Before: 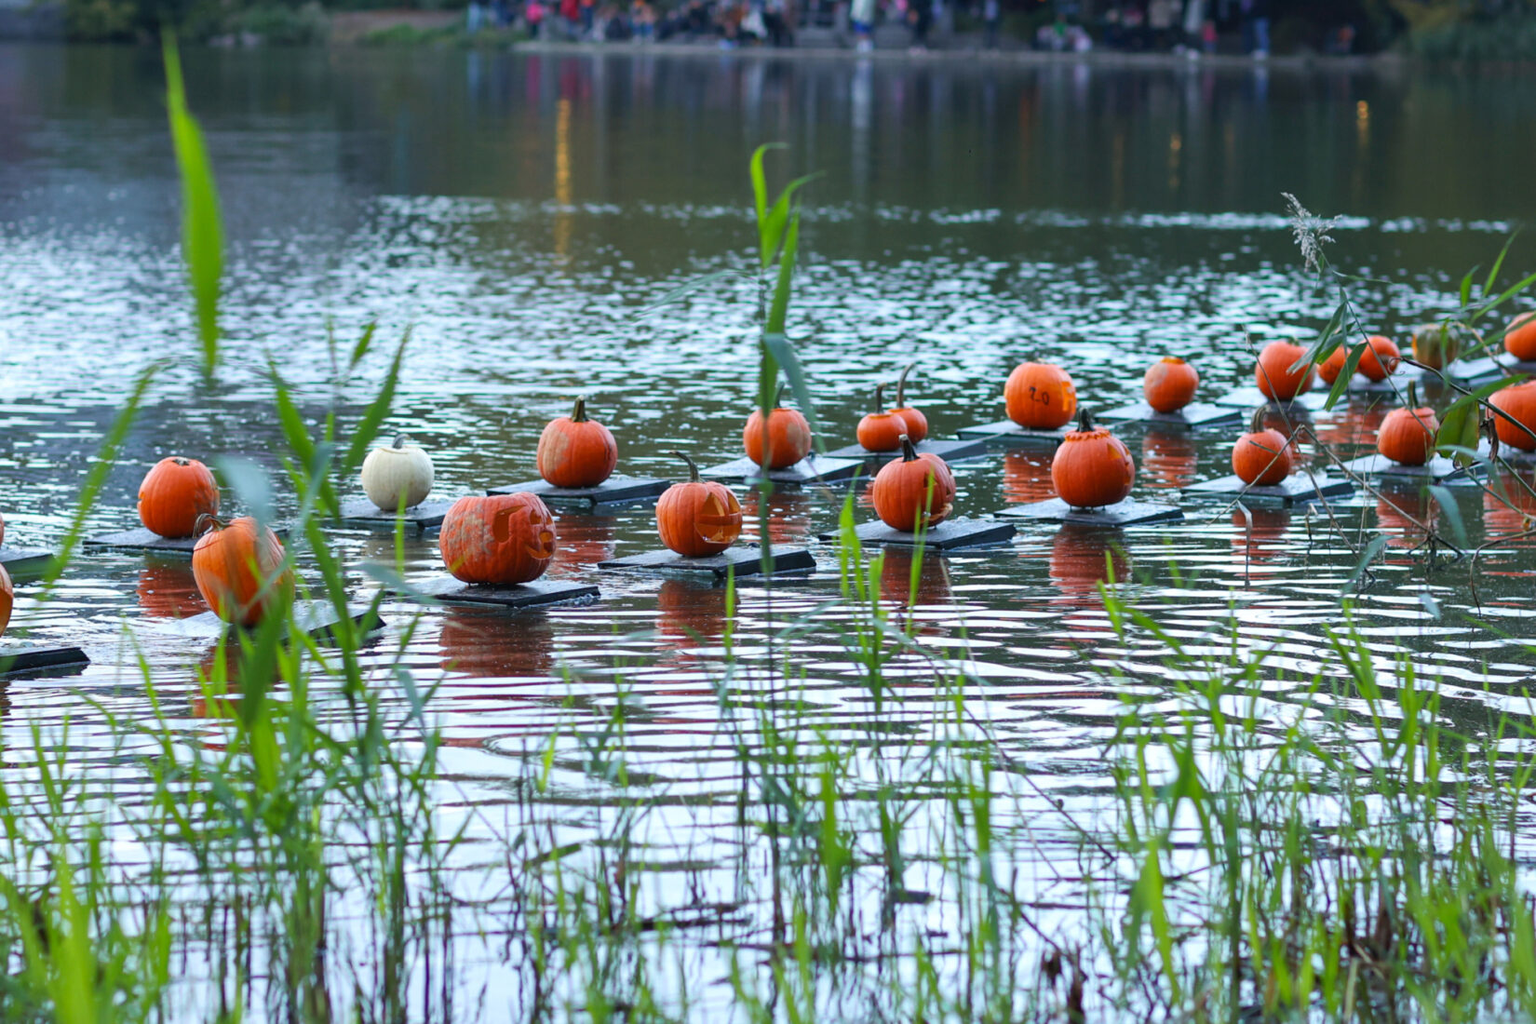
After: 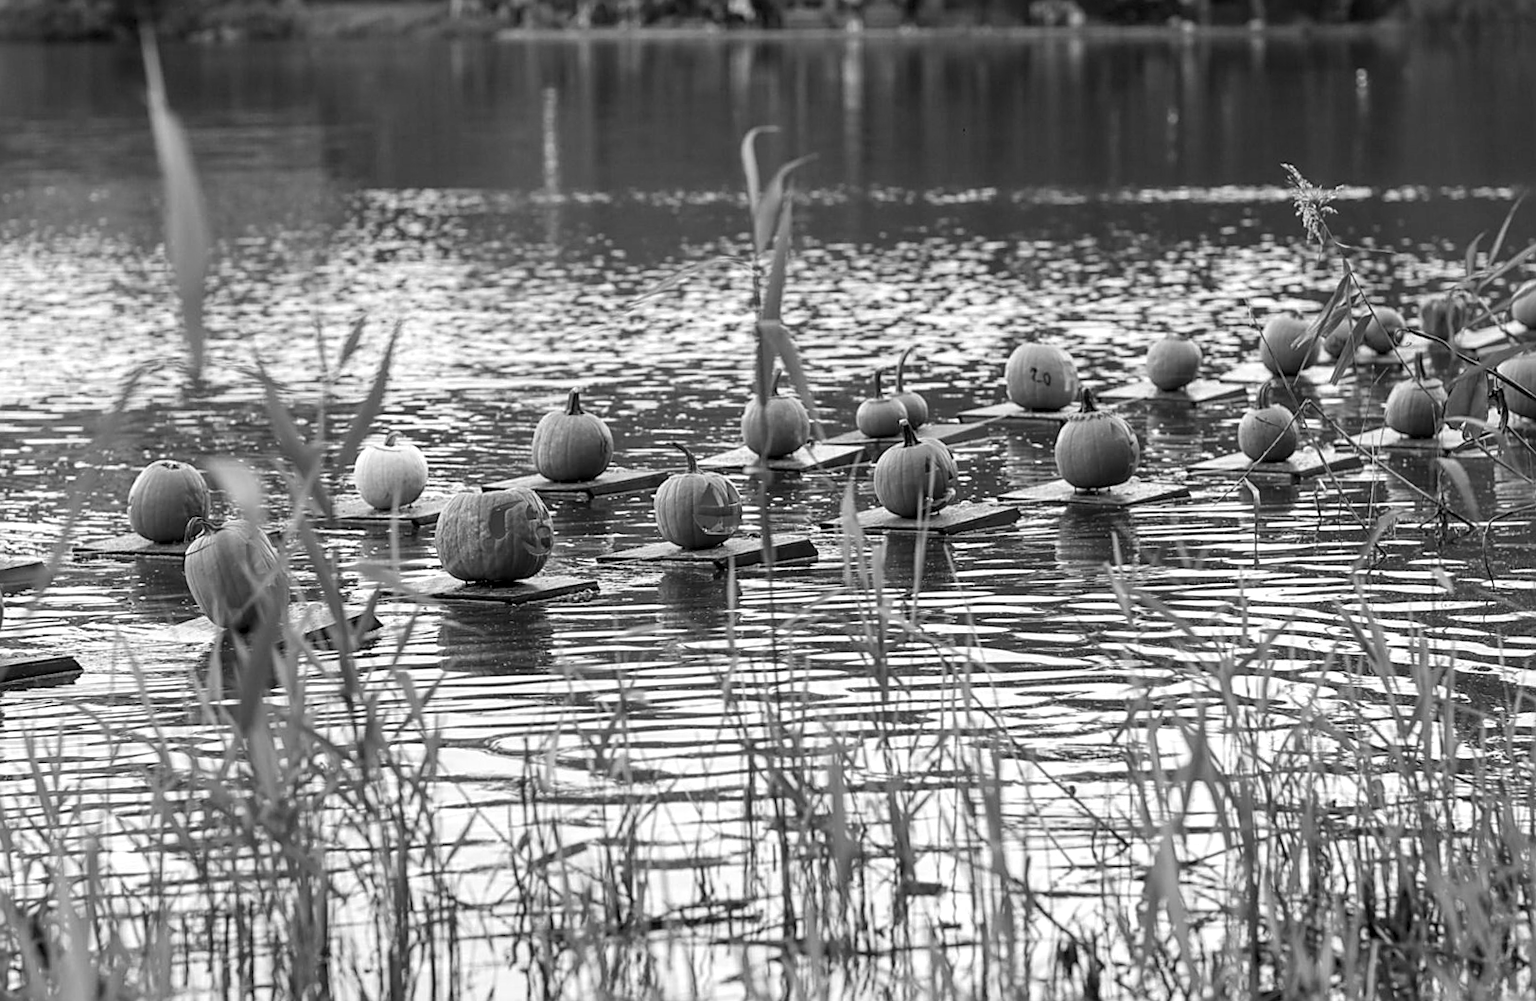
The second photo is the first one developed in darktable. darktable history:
local contrast: detail 130%
sharpen: on, module defaults
color balance: input saturation 100.43%, contrast fulcrum 14.22%, output saturation 70.41%
monochrome: on, module defaults
rotate and perspective: rotation -1.42°, crop left 0.016, crop right 0.984, crop top 0.035, crop bottom 0.965
